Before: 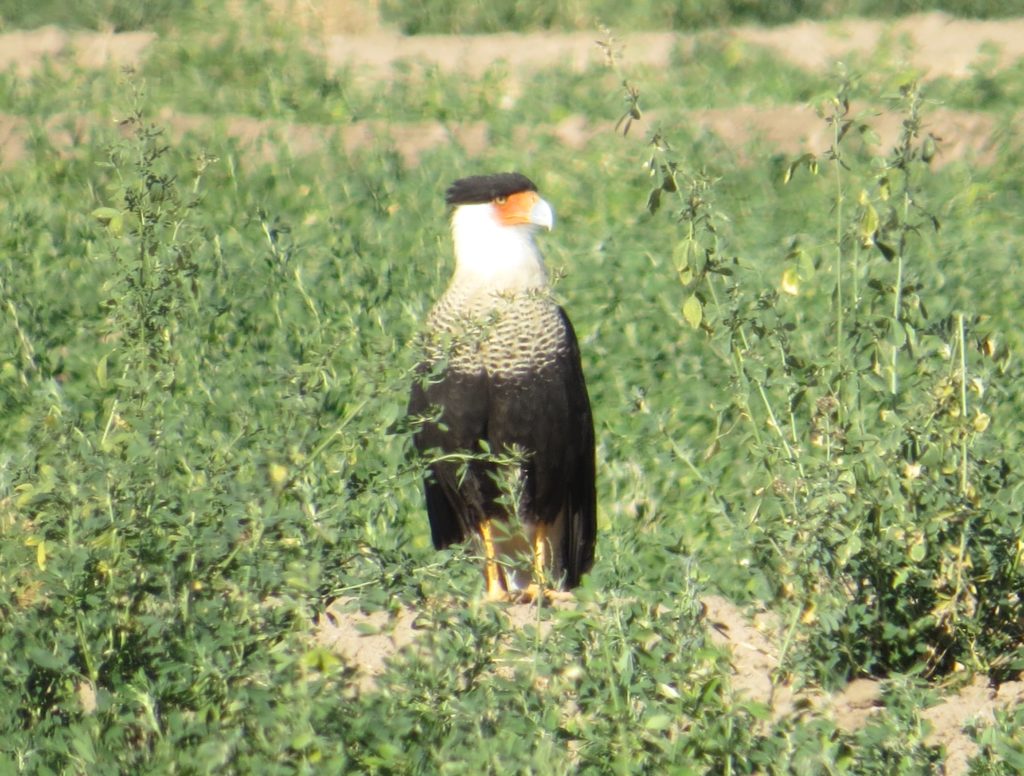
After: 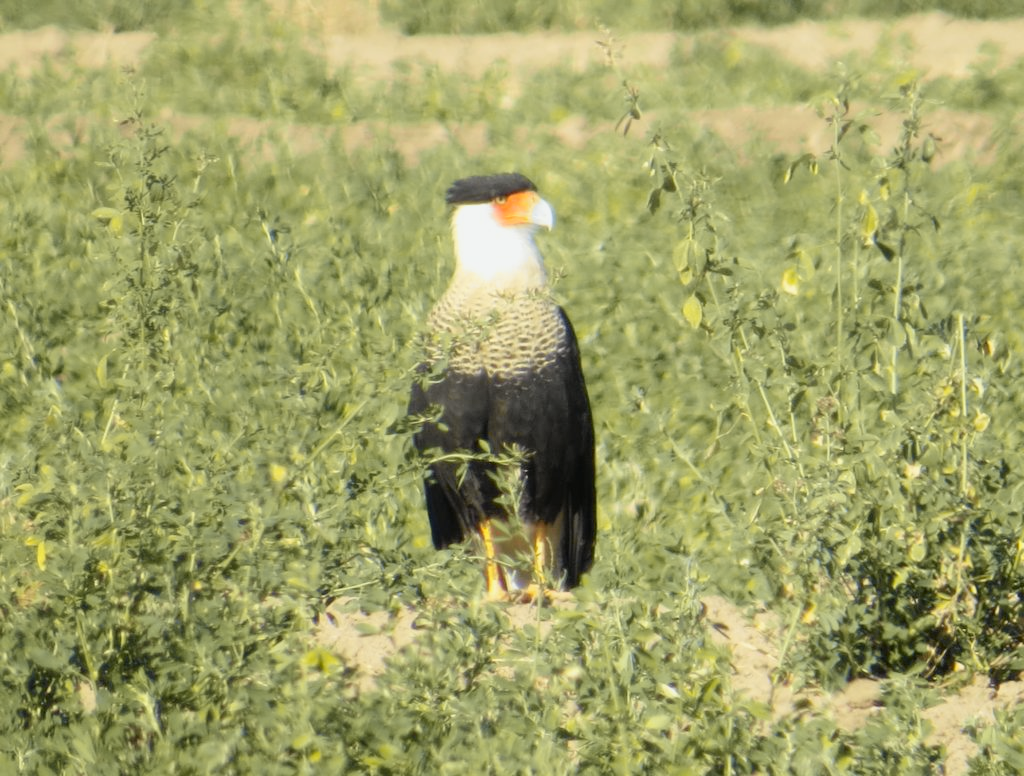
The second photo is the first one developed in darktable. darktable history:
tone curve: curves: ch0 [(0, 0) (0.07, 0.052) (0.23, 0.254) (0.486, 0.53) (0.822, 0.825) (0.994, 0.955)]; ch1 [(0, 0) (0.226, 0.261) (0.379, 0.442) (0.469, 0.472) (0.495, 0.495) (0.514, 0.504) (0.561, 0.568) (0.59, 0.612) (1, 1)]; ch2 [(0, 0) (0.269, 0.299) (0.459, 0.441) (0.498, 0.499) (0.523, 0.52) (0.551, 0.576) (0.629, 0.643) (0.659, 0.681) (0.718, 0.764) (1, 1)], color space Lab, independent channels, preserve colors none
